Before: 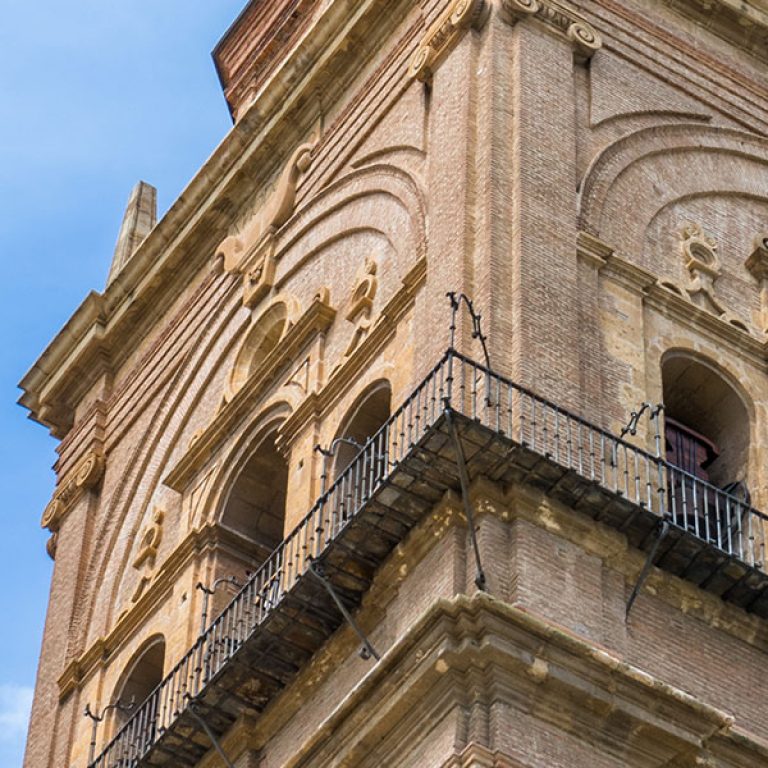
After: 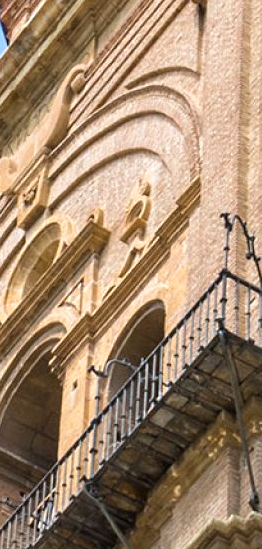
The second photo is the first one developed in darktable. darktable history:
crop and rotate: left 29.461%, top 10.351%, right 36.36%, bottom 18.083%
exposure: exposure 0.296 EV, compensate highlight preservation false
color correction: highlights b* -0.038
